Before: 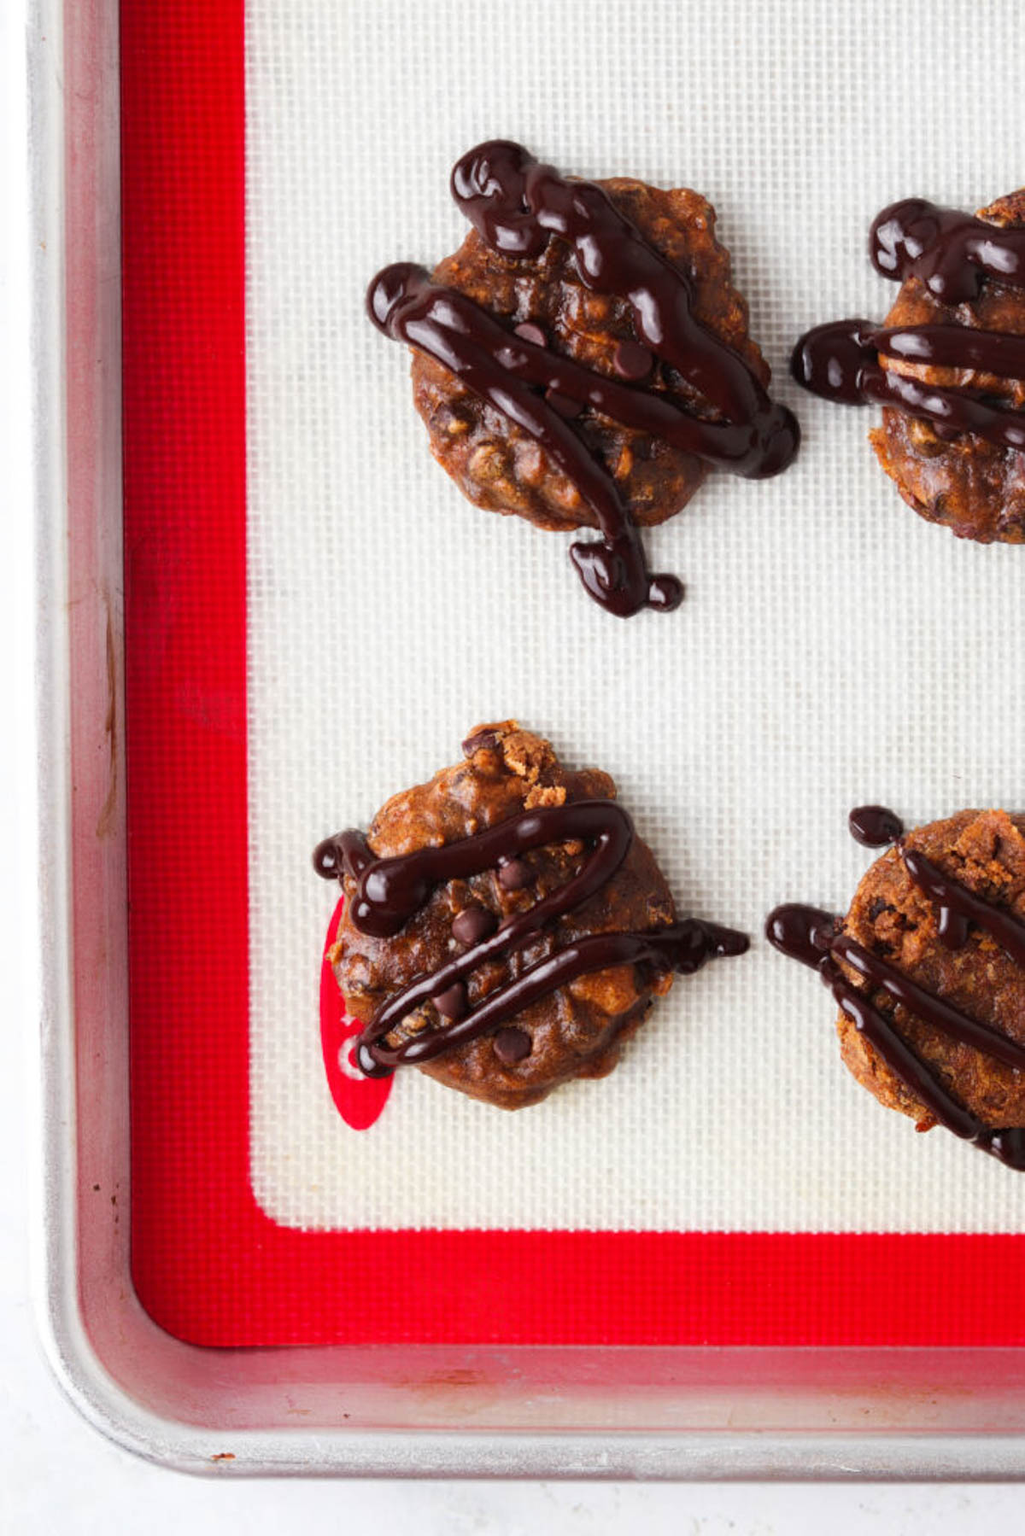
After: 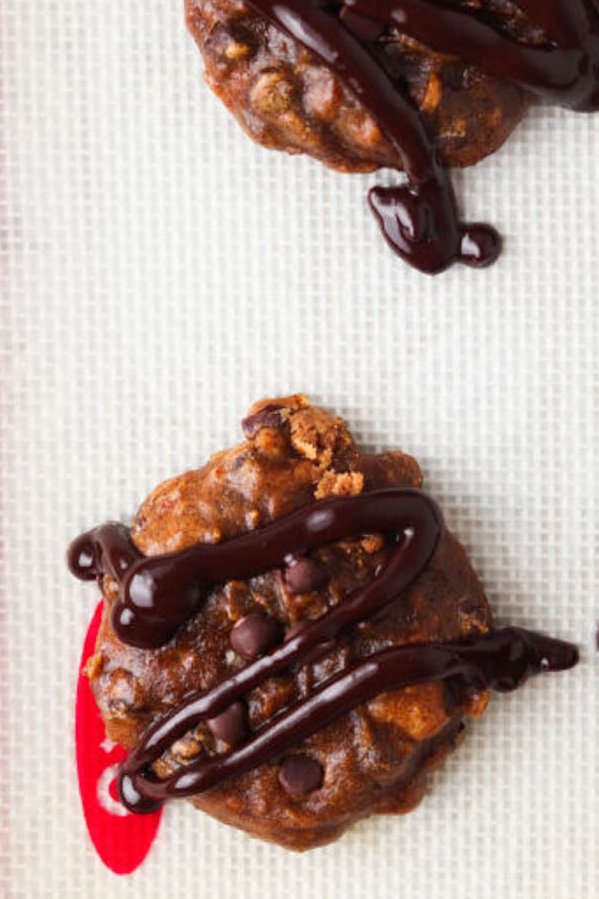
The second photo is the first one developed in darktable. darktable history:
white balance: emerald 1
crop: left 25%, top 25%, right 25%, bottom 25%
